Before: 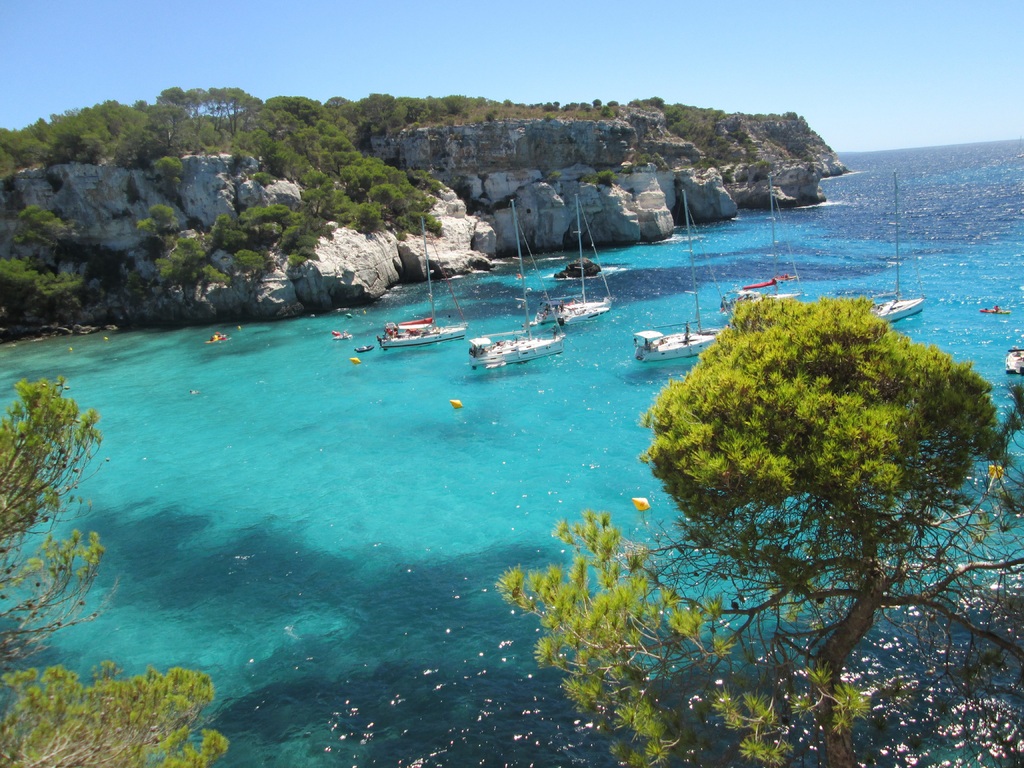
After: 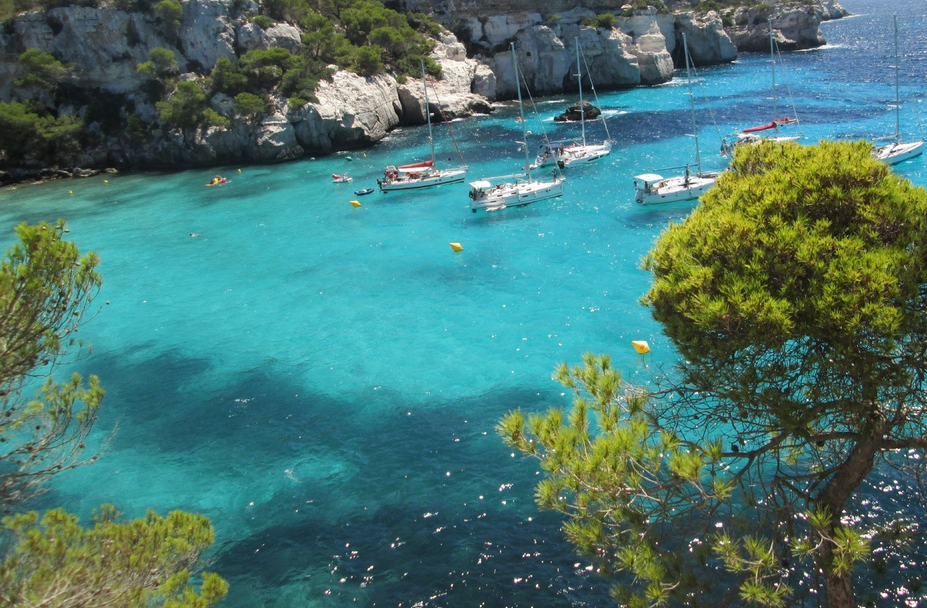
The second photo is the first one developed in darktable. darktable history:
crop: top 20.456%, right 9.402%, bottom 0.3%
